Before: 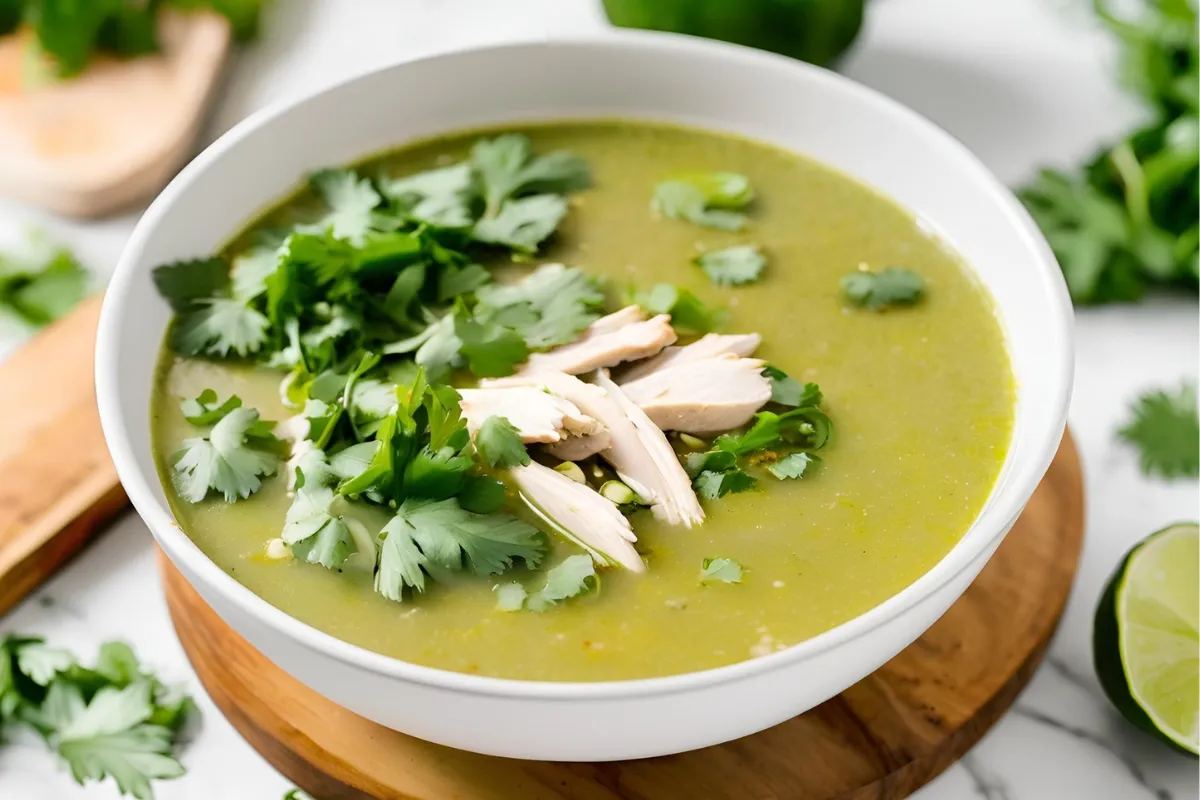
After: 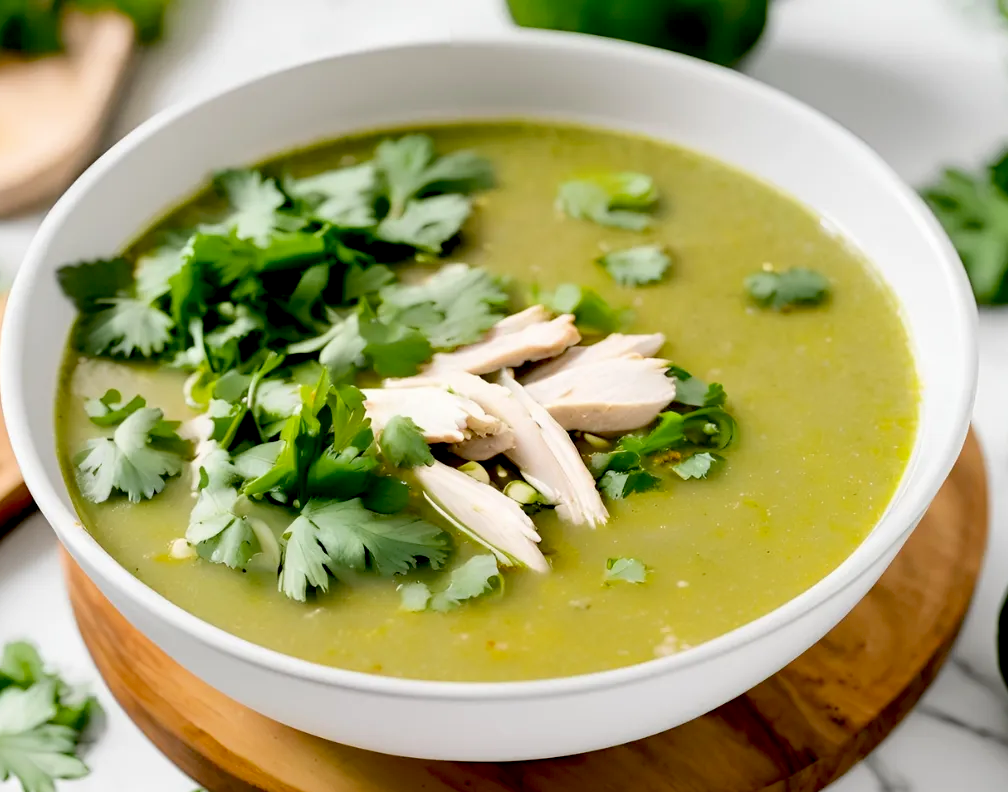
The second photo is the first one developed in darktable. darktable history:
exposure: black level correction 0.016, exposure -0.009 EV, compensate highlight preservation false
crop: left 8.026%, right 7.374%
